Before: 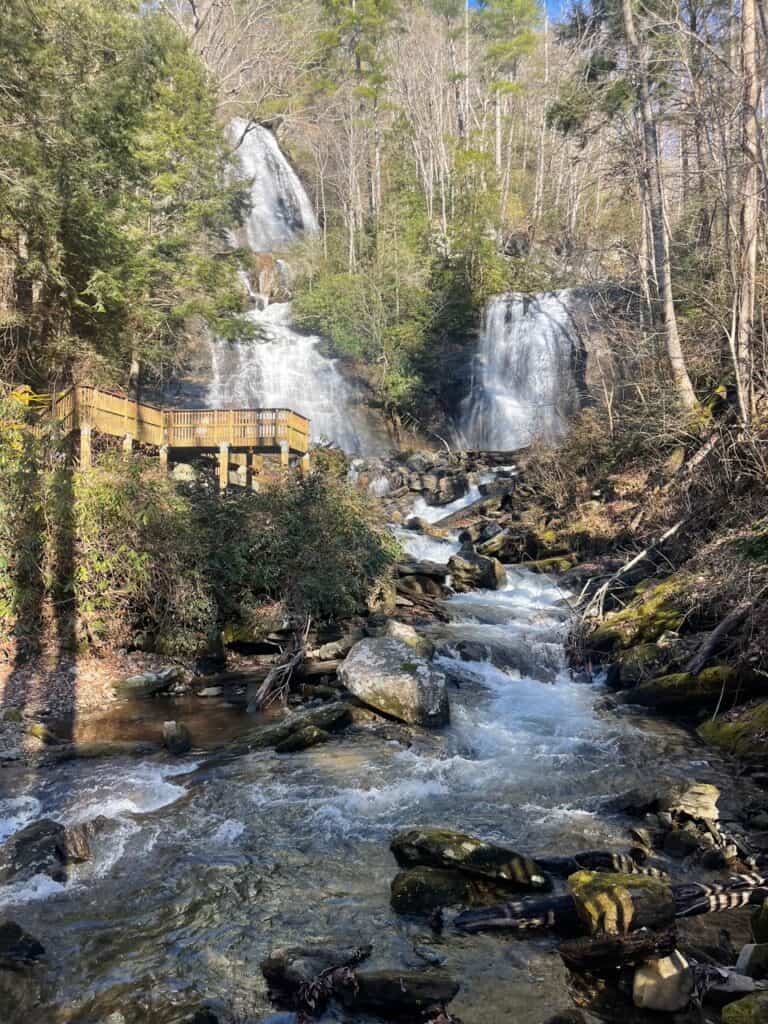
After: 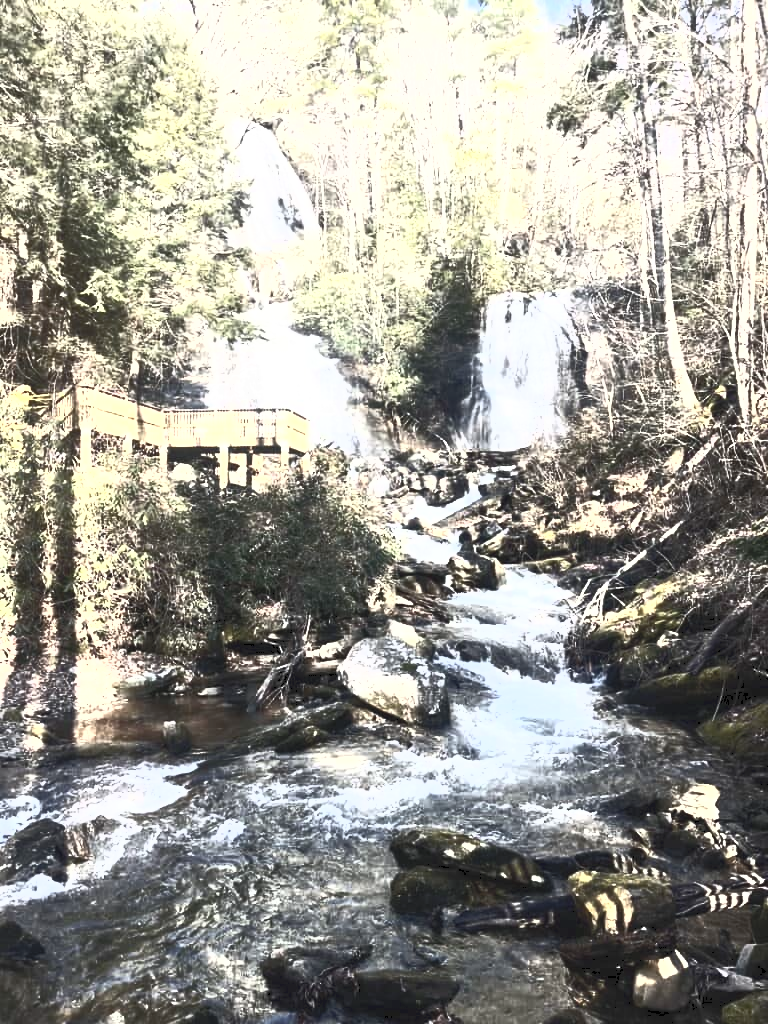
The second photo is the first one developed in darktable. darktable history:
contrast brightness saturation: contrast 0.57, brightness 0.57, saturation -0.34
tone curve: curves: ch0 [(0, 0.081) (0.483, 0.453) (0.881, 0.992)]
